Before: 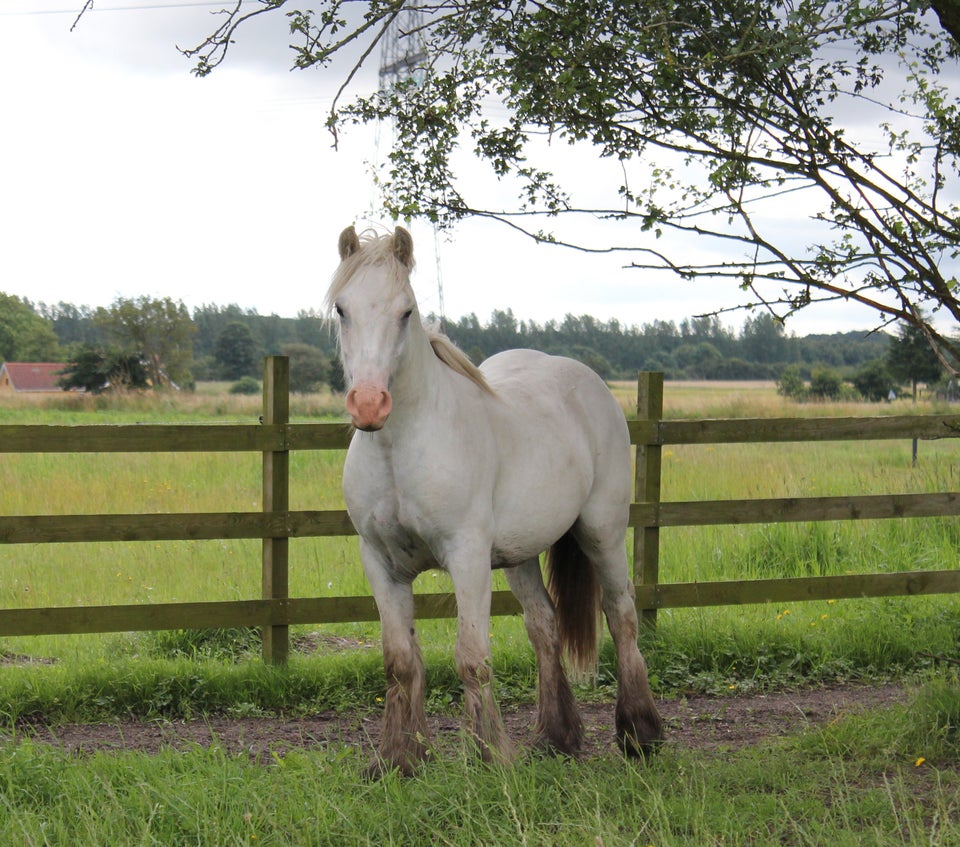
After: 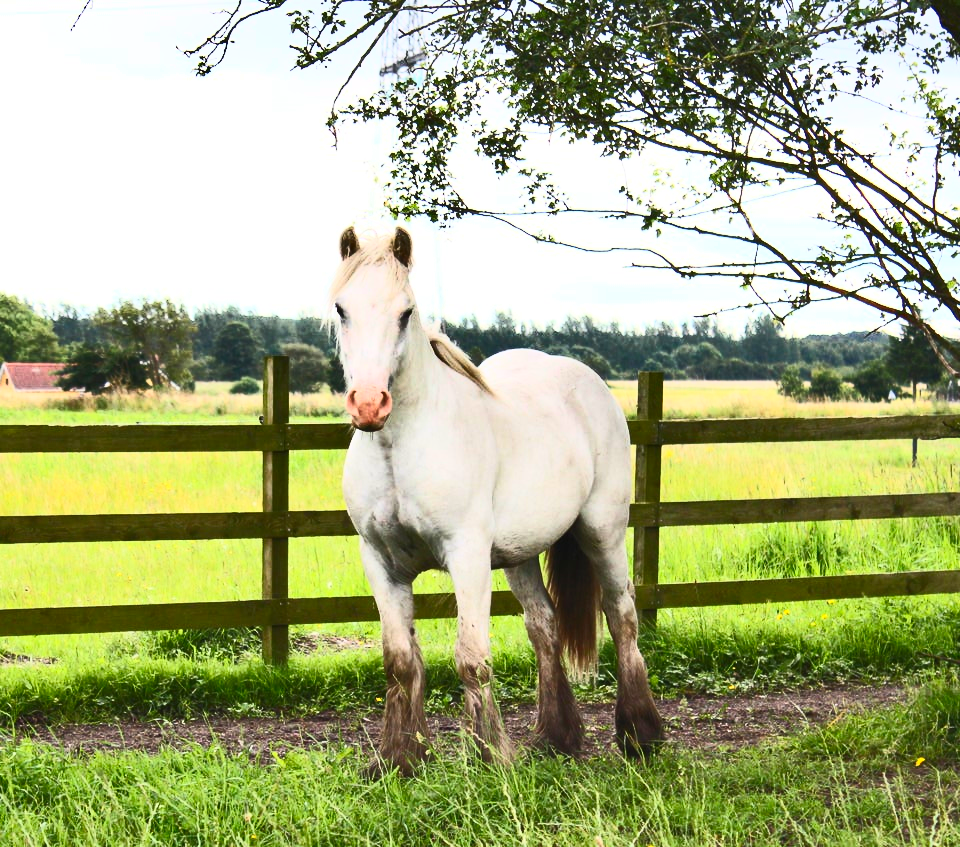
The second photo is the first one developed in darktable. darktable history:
shadows and highlights: soften with gaussian
contrast brightness saturation: contrast 0.83, brightness 0.59, saturation 0.59
